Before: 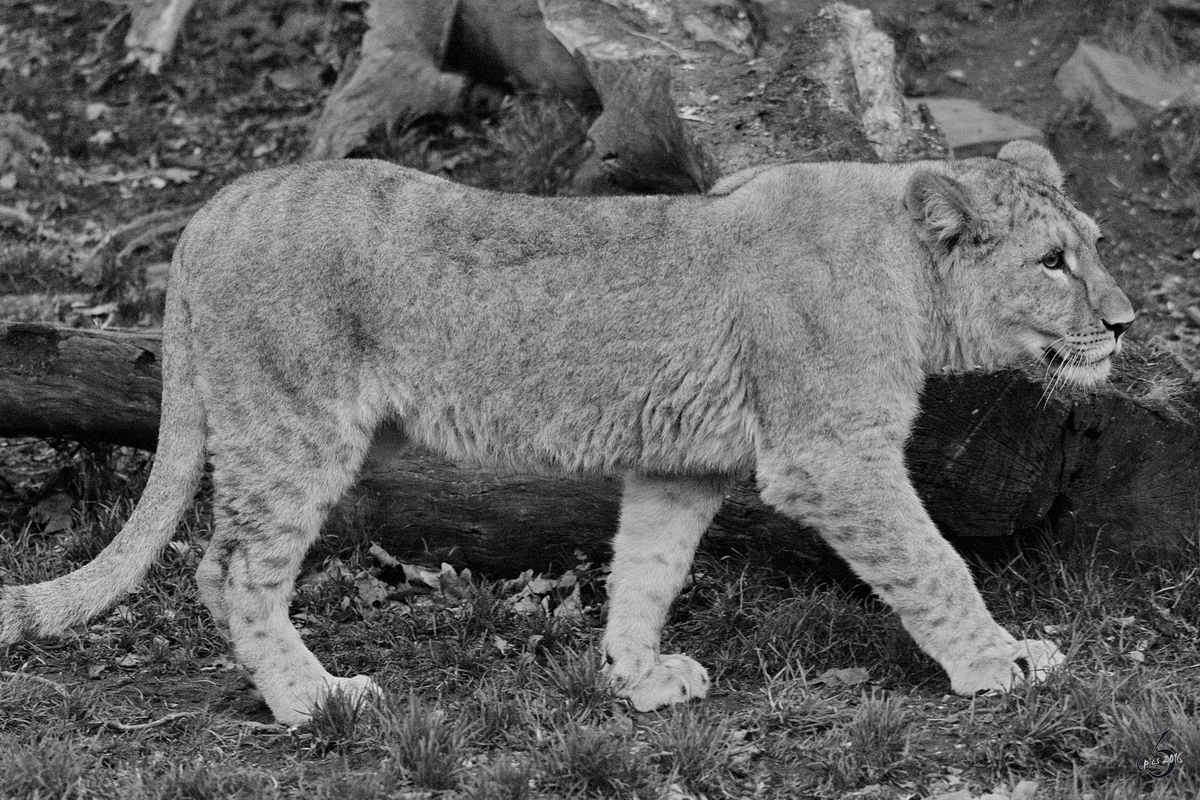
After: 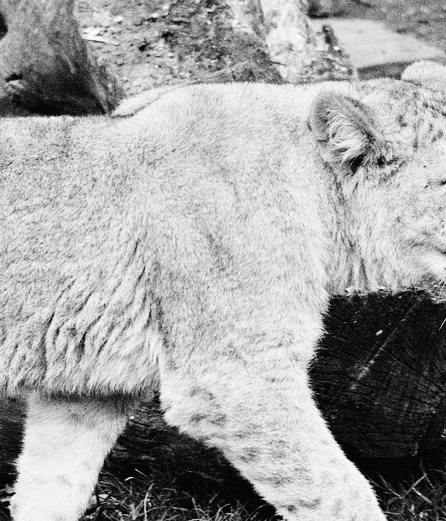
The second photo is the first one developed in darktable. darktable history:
crop and rotate: left 49.738%, top 10.092%, right 13.075%, bottom 24.699%
base curve: curves: ch0 [(0, 0.003) (0.001, 0.002) (0.006, 0.004) (0.02, 0.022) (0.048, 0.086) (0.094, 0.234) (0.162, 0.431) (0.258, 0.629) (0.385, 0.8) (0.548, 0.918) (0.751, 0.988) (1, 1)], preserve colors none
